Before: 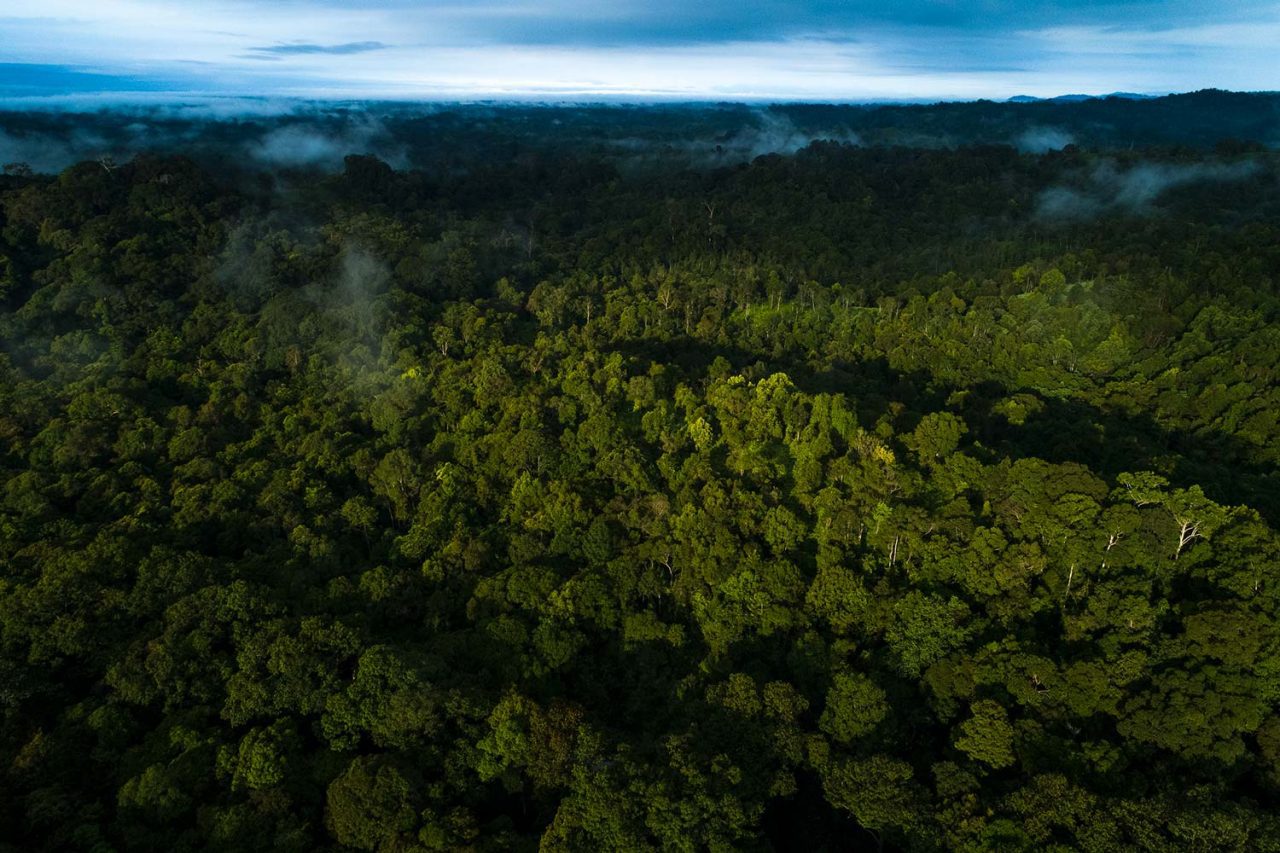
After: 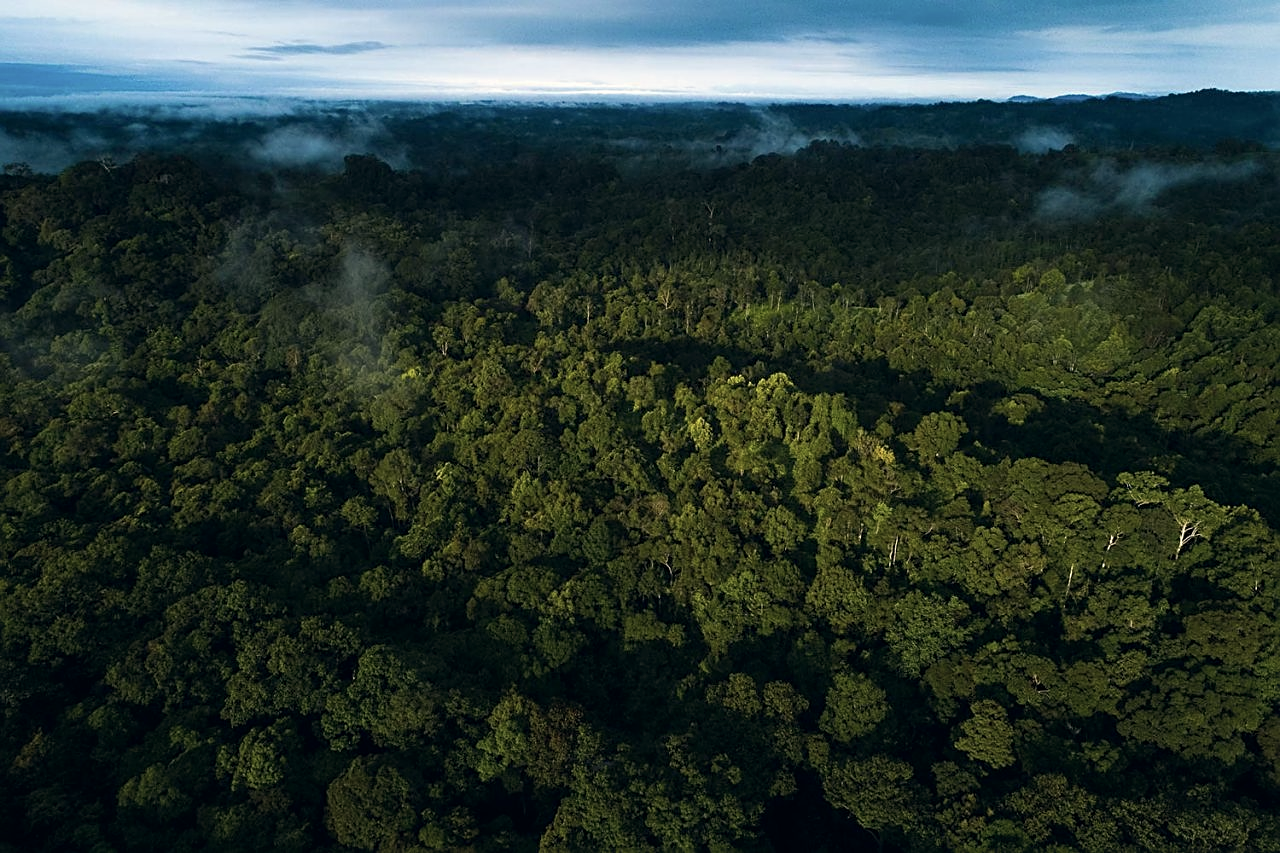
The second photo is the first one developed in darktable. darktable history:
sharpen: on, module defaults
color correction: highlights a* 2.75, highlights b* 5, shadows a* -2.04, shadows b* -4.84, saturation 0.8
